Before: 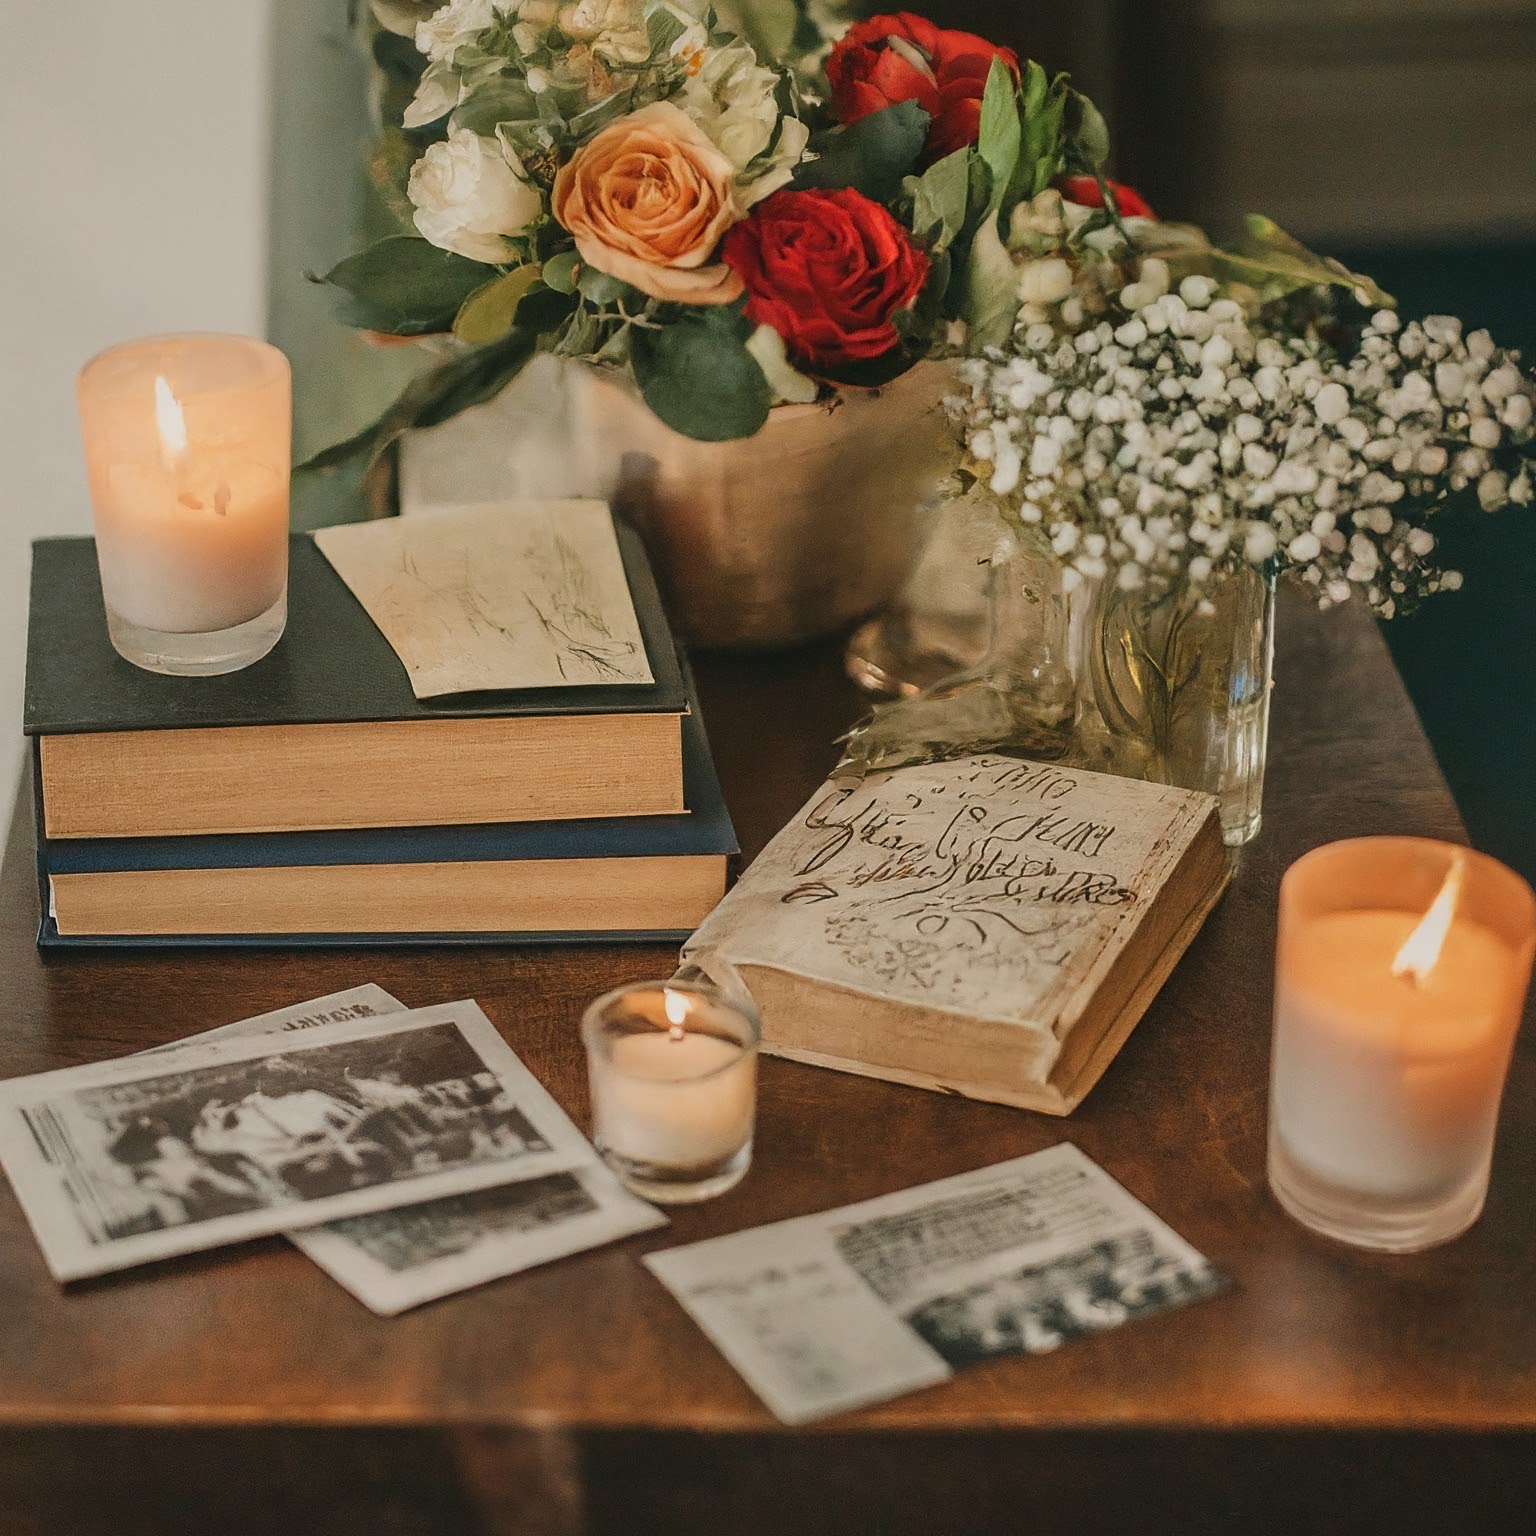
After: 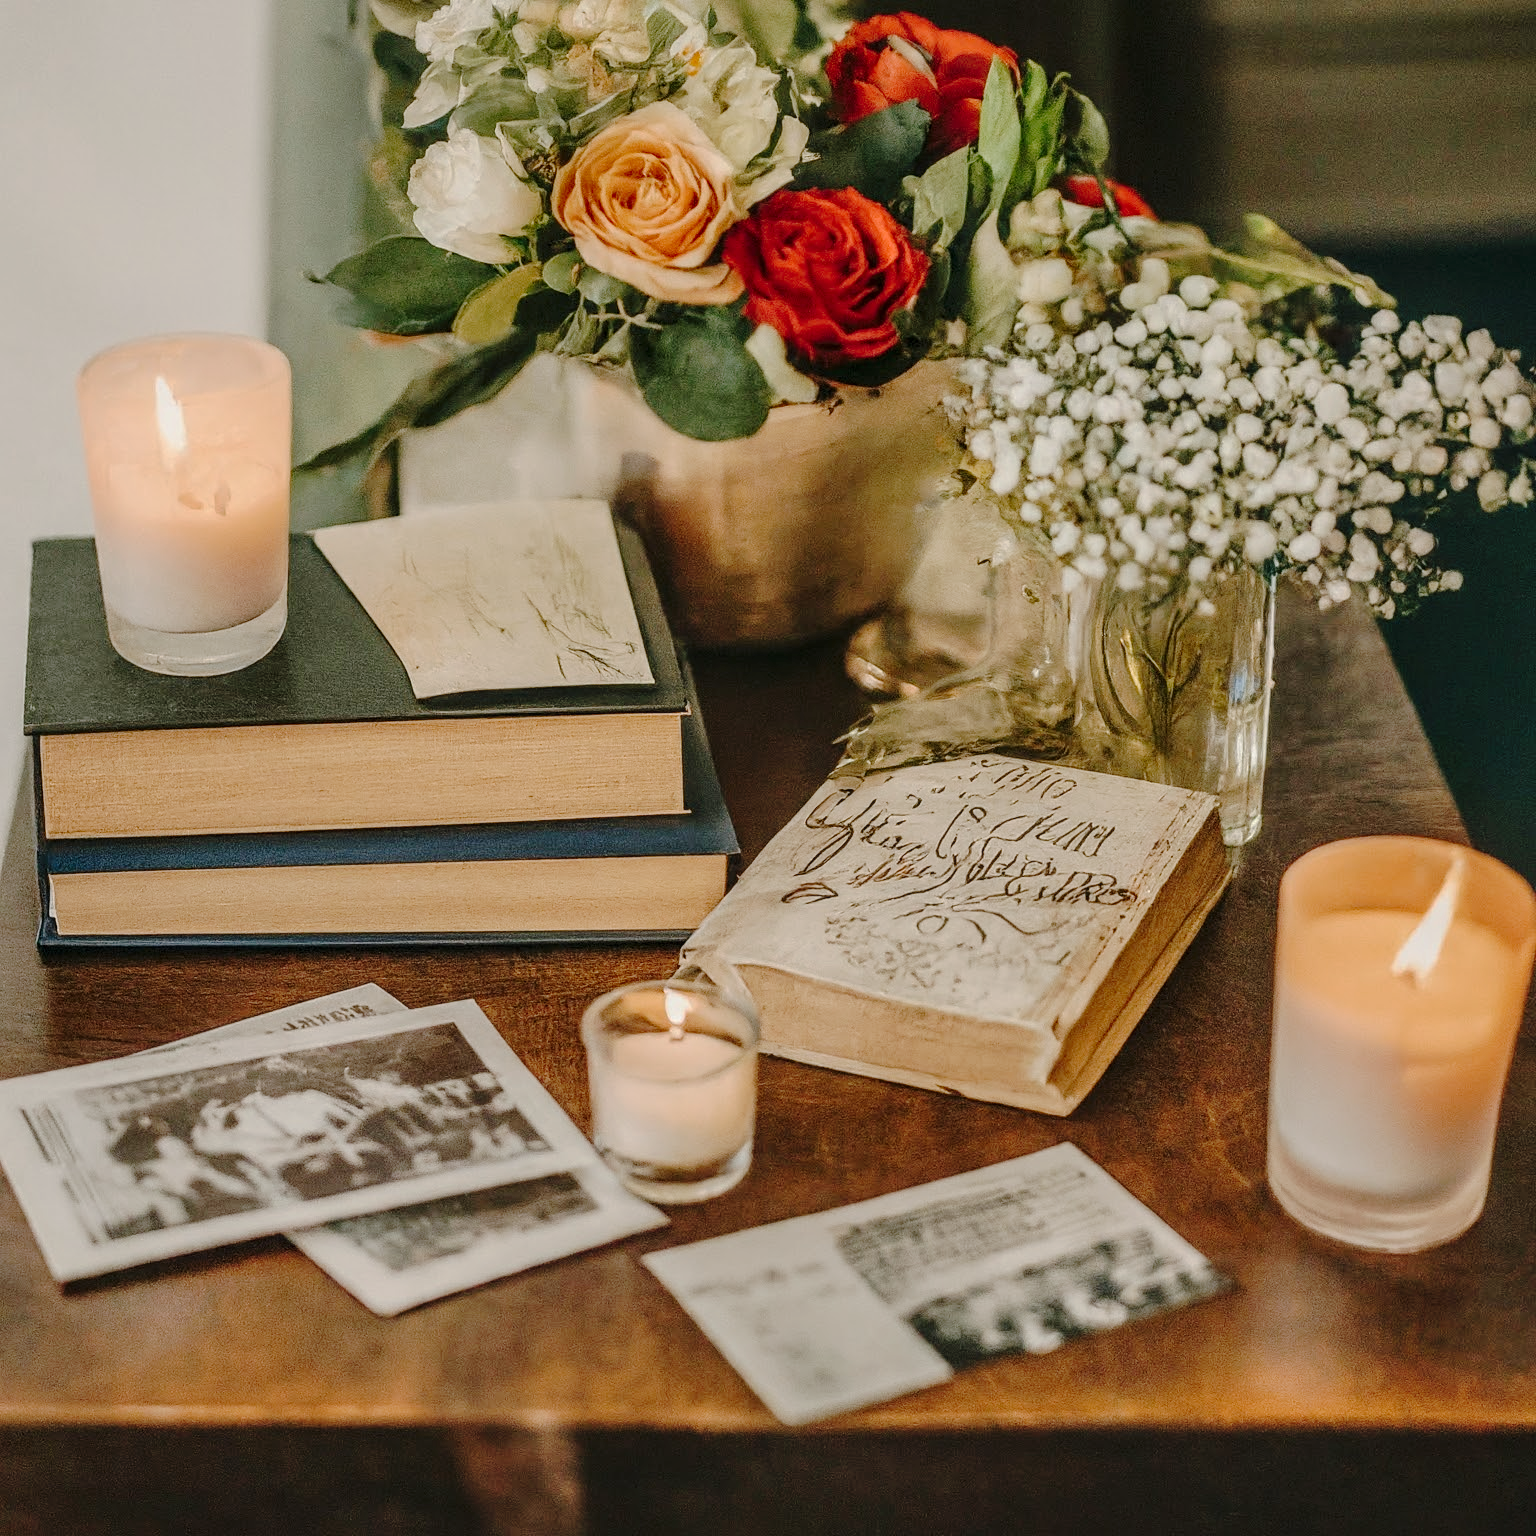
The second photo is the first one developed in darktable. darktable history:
tone curve: curves: ch0 [(0, 0) (0.003, 0.021) (0.011, 0.021) (0.025, 0.021) (0.044, 0.033) (0.069, 0.053) (0.1, 0.08) (0.136, 0.114) (0.177, 0.171) (0.224, 0.246) (0.277, 0.332) (0.335, 0.424) (0.399, 0.496) (0.468, 0.561) (0.543, 0.627) (0.623, 0.685) (0.709, 0.741) (0.801, 0.813) (0.898, 0.902) (1, 1)], preserve colors none
shadows and highlights: shadows 12, white point adjustment 1.2, highlights -0.36, soften with gaussian
local contrast: on, module defaults
